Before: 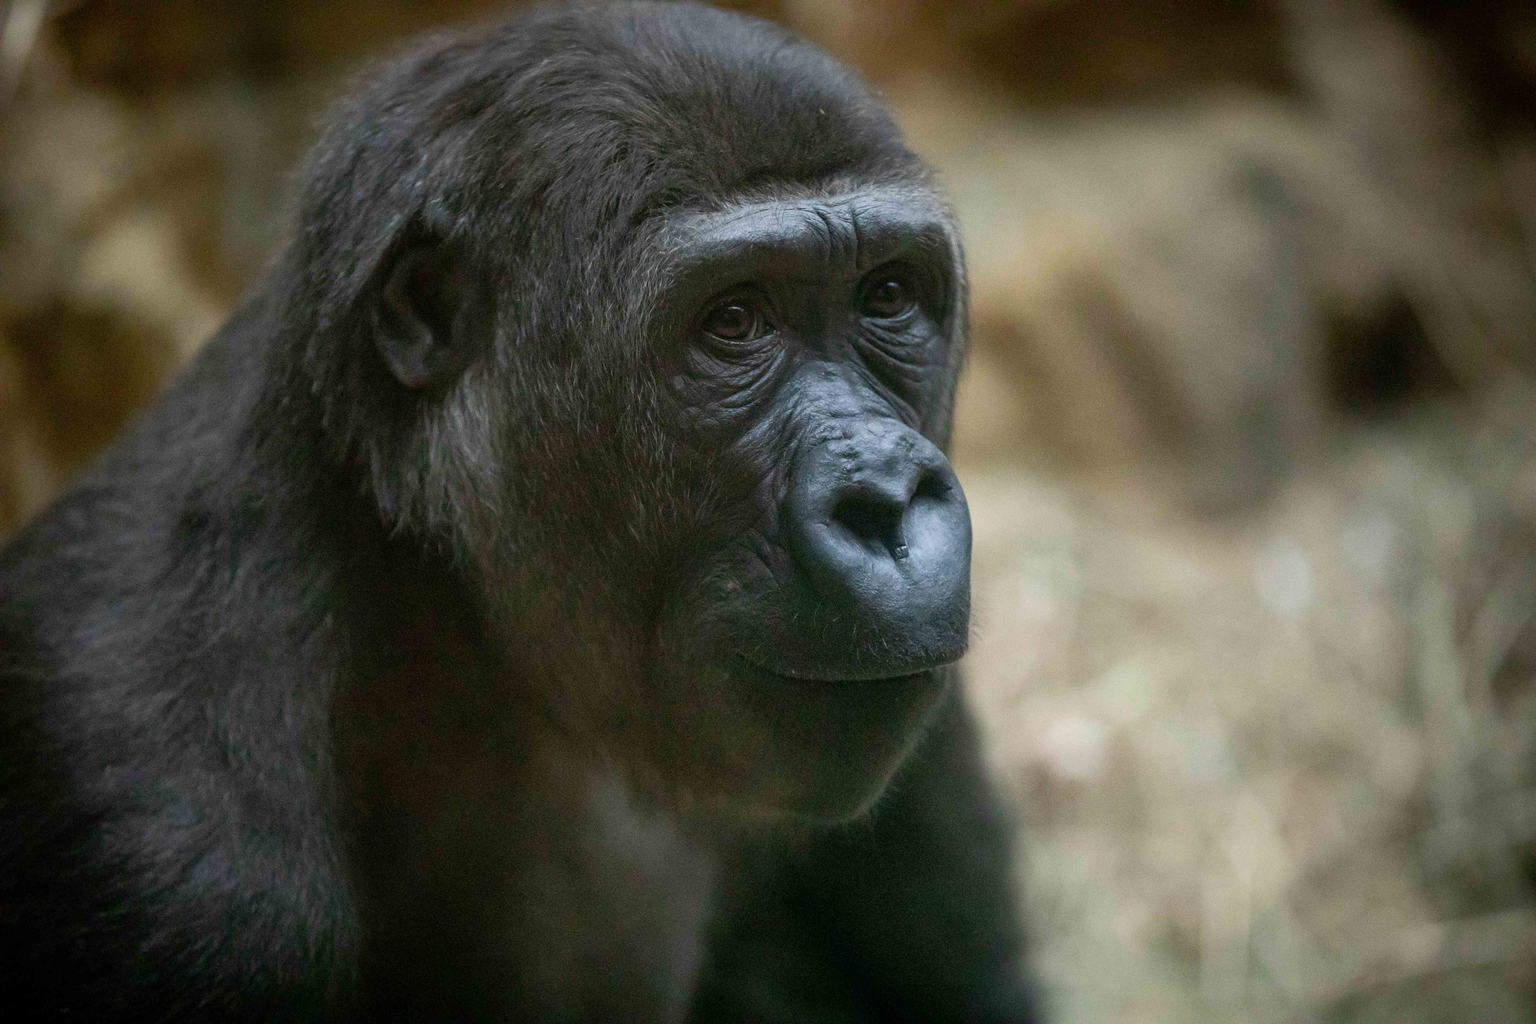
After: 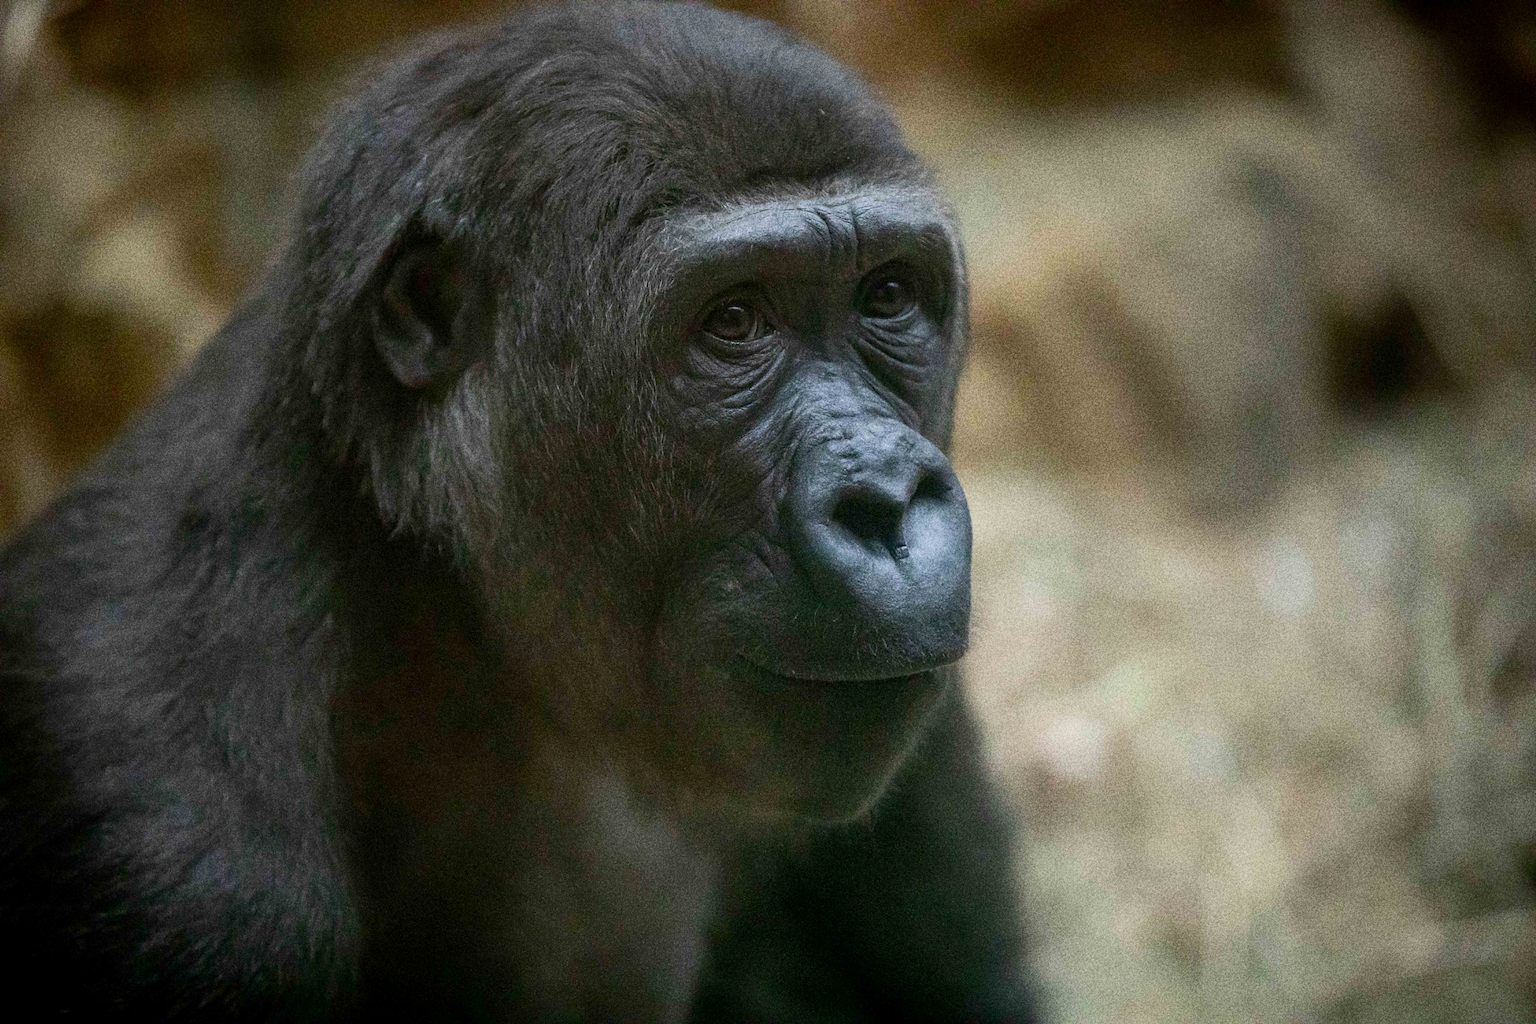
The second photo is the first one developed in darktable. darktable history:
exposure: black level correction 0.001, compensate highlight preservation false
grain: coarseness 10.62 ISO, strength 55.56%
